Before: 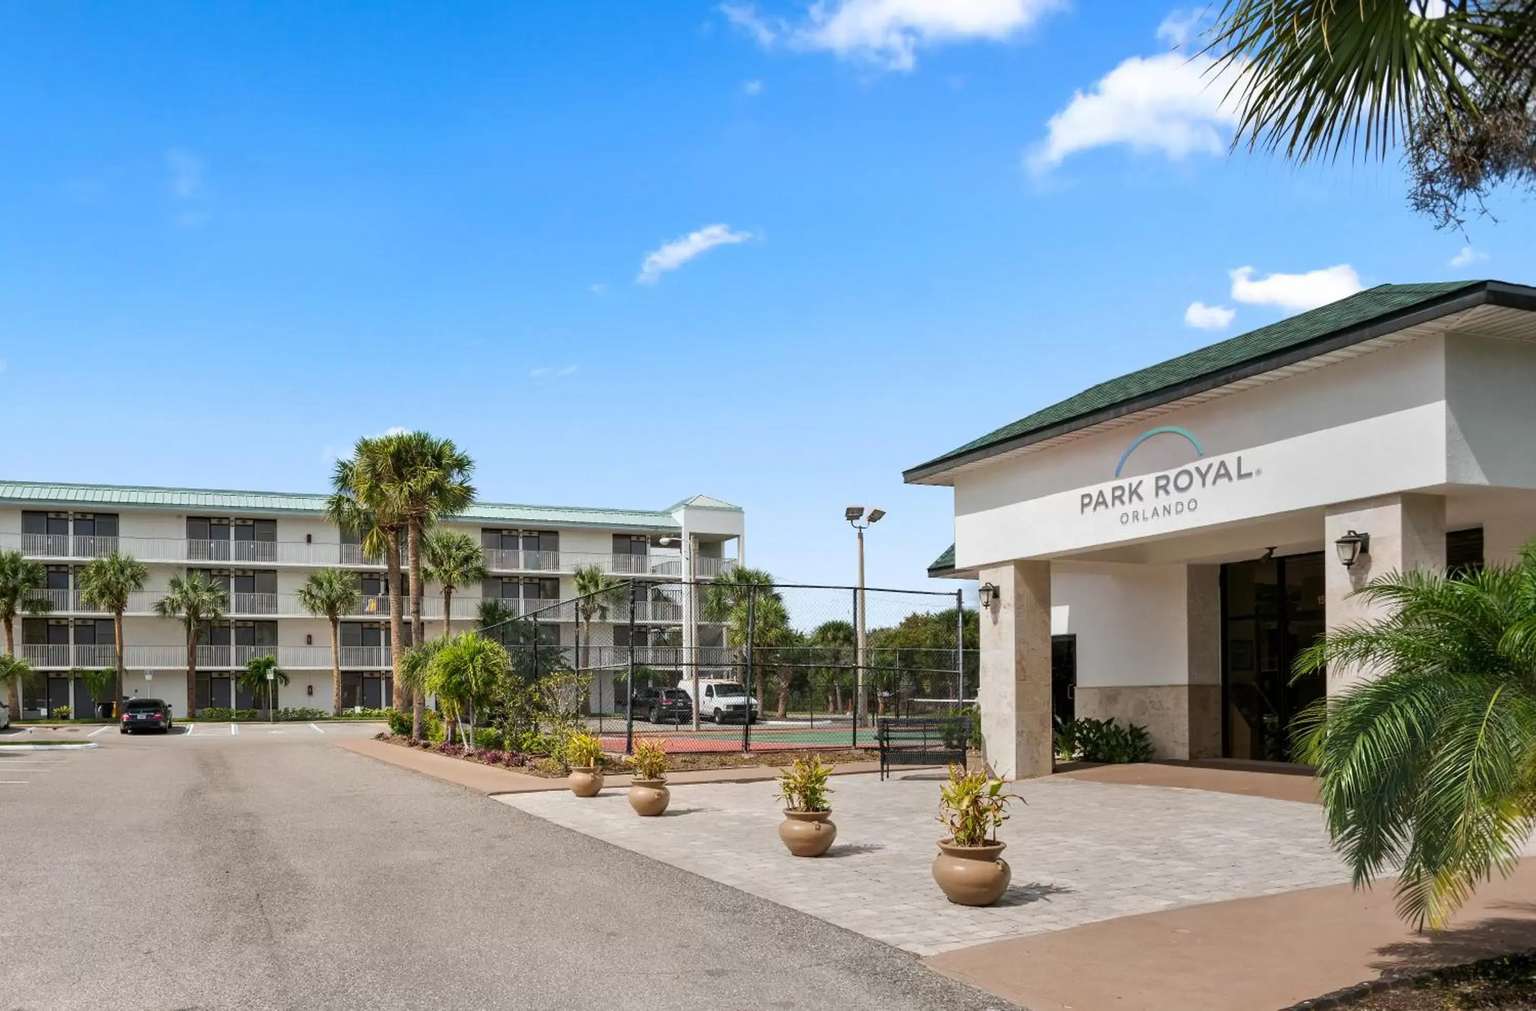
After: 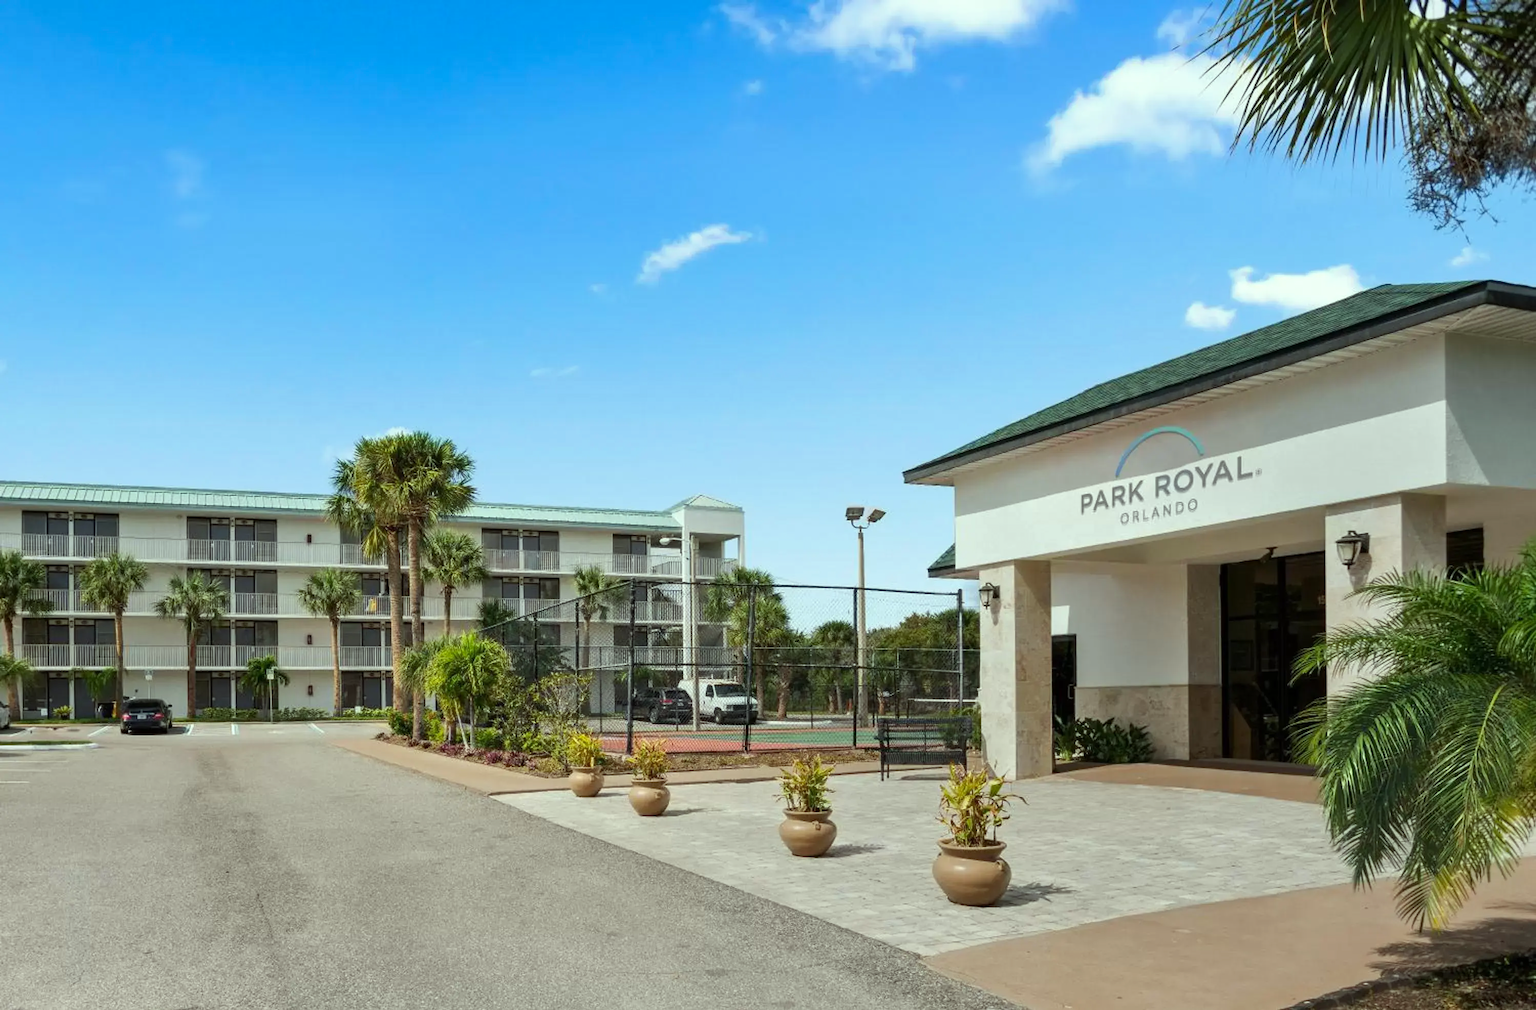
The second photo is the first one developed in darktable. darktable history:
color correction: highlights a* -8.51, highlights b* 3.67
